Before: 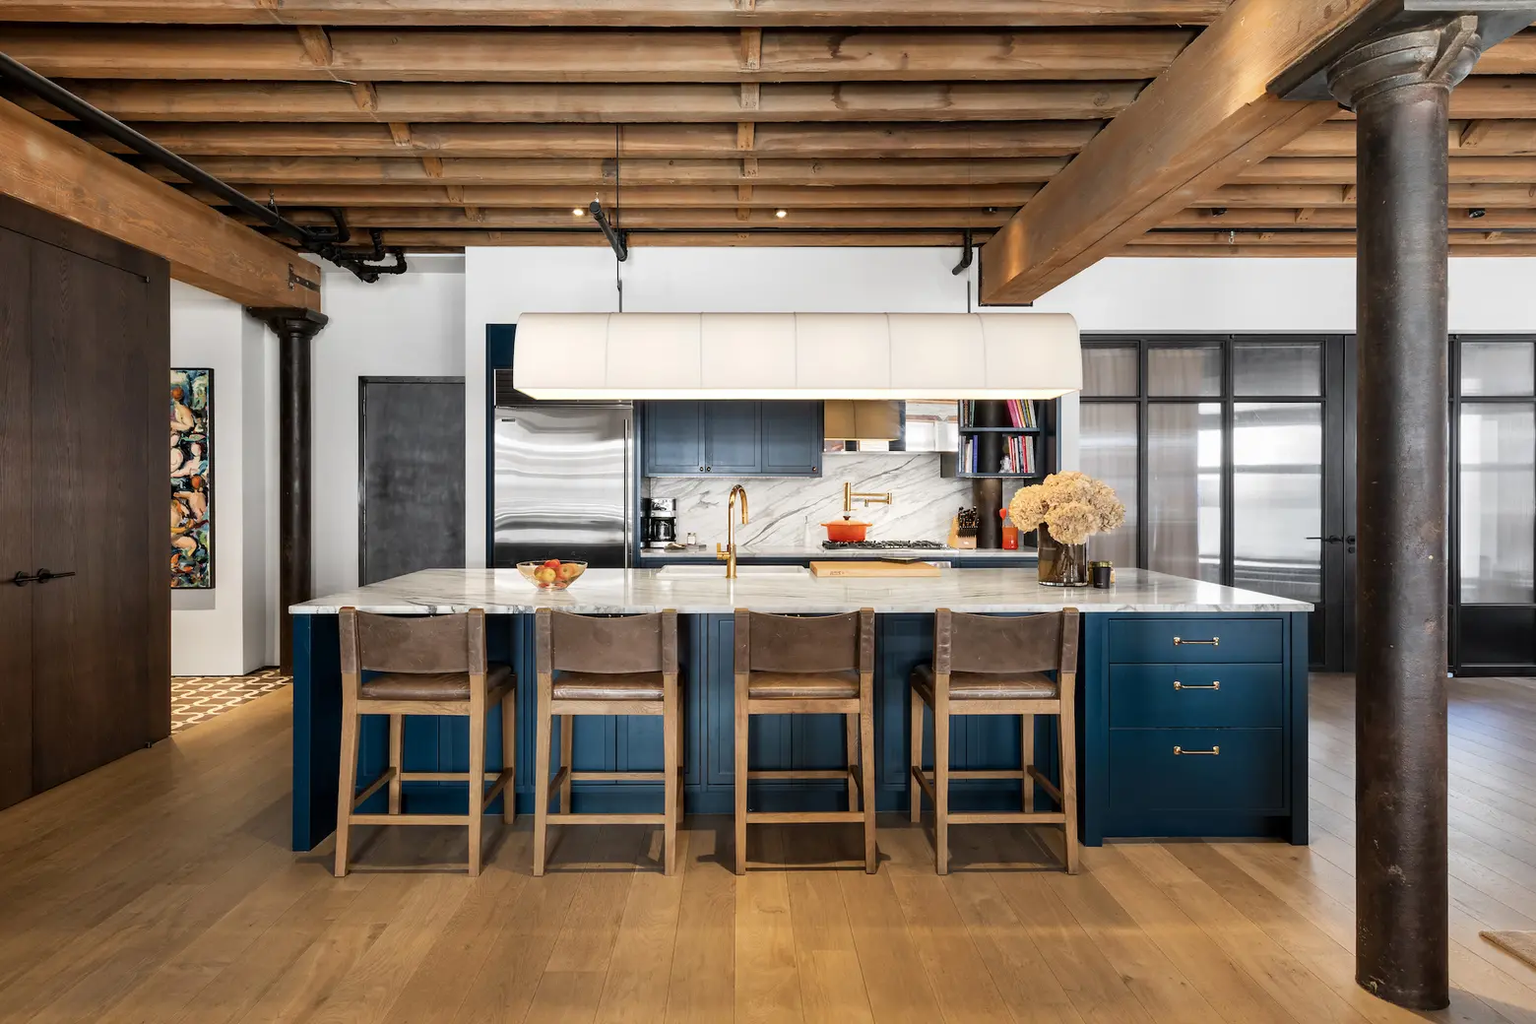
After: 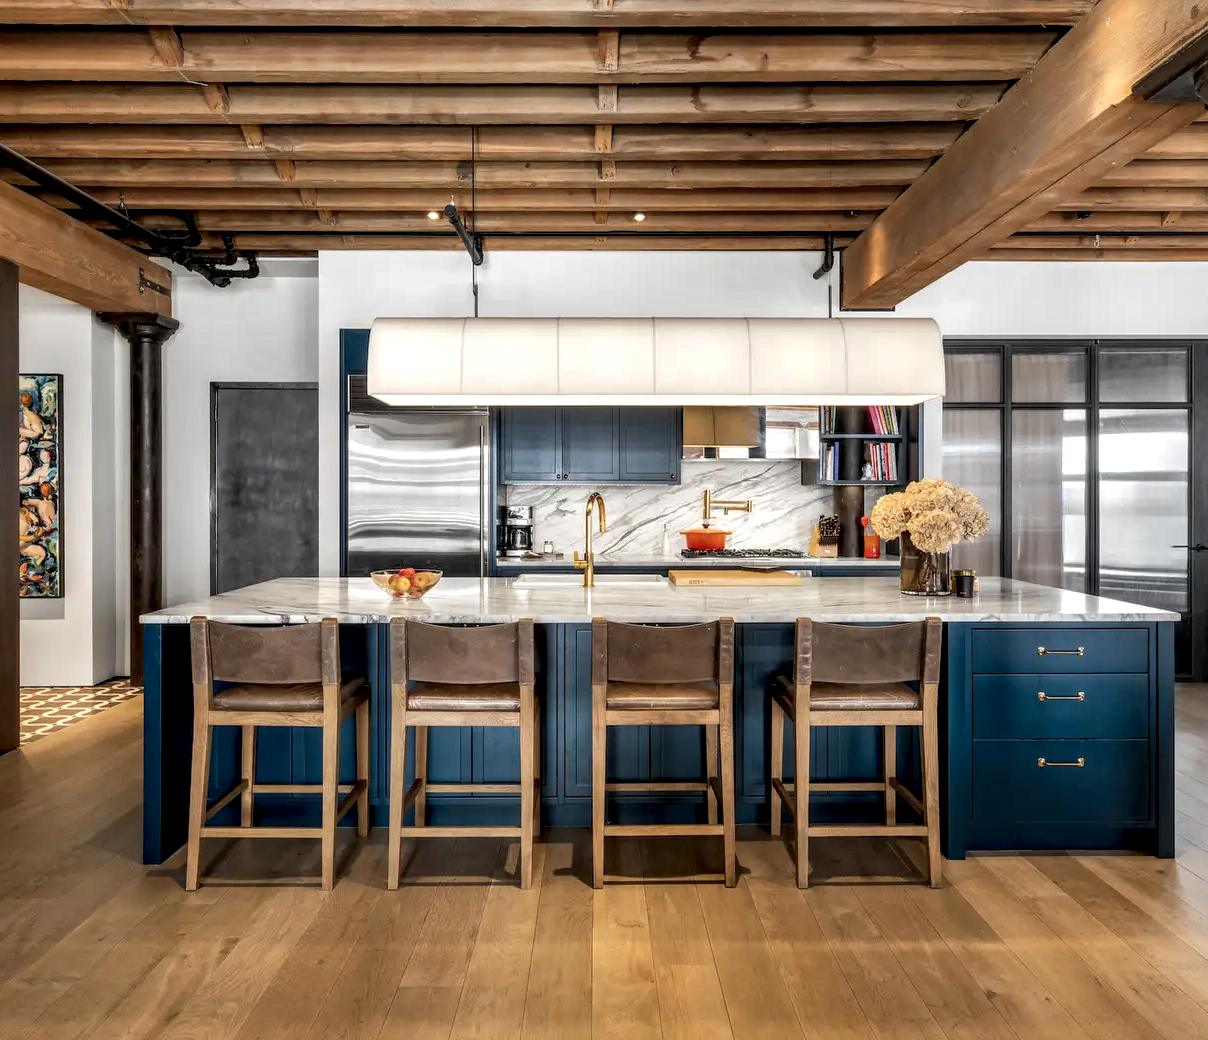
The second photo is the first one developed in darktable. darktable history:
local contrast: detail 160%
shadows and highlights: on, module defaults
crop: left 9.88%, right 12.664%
